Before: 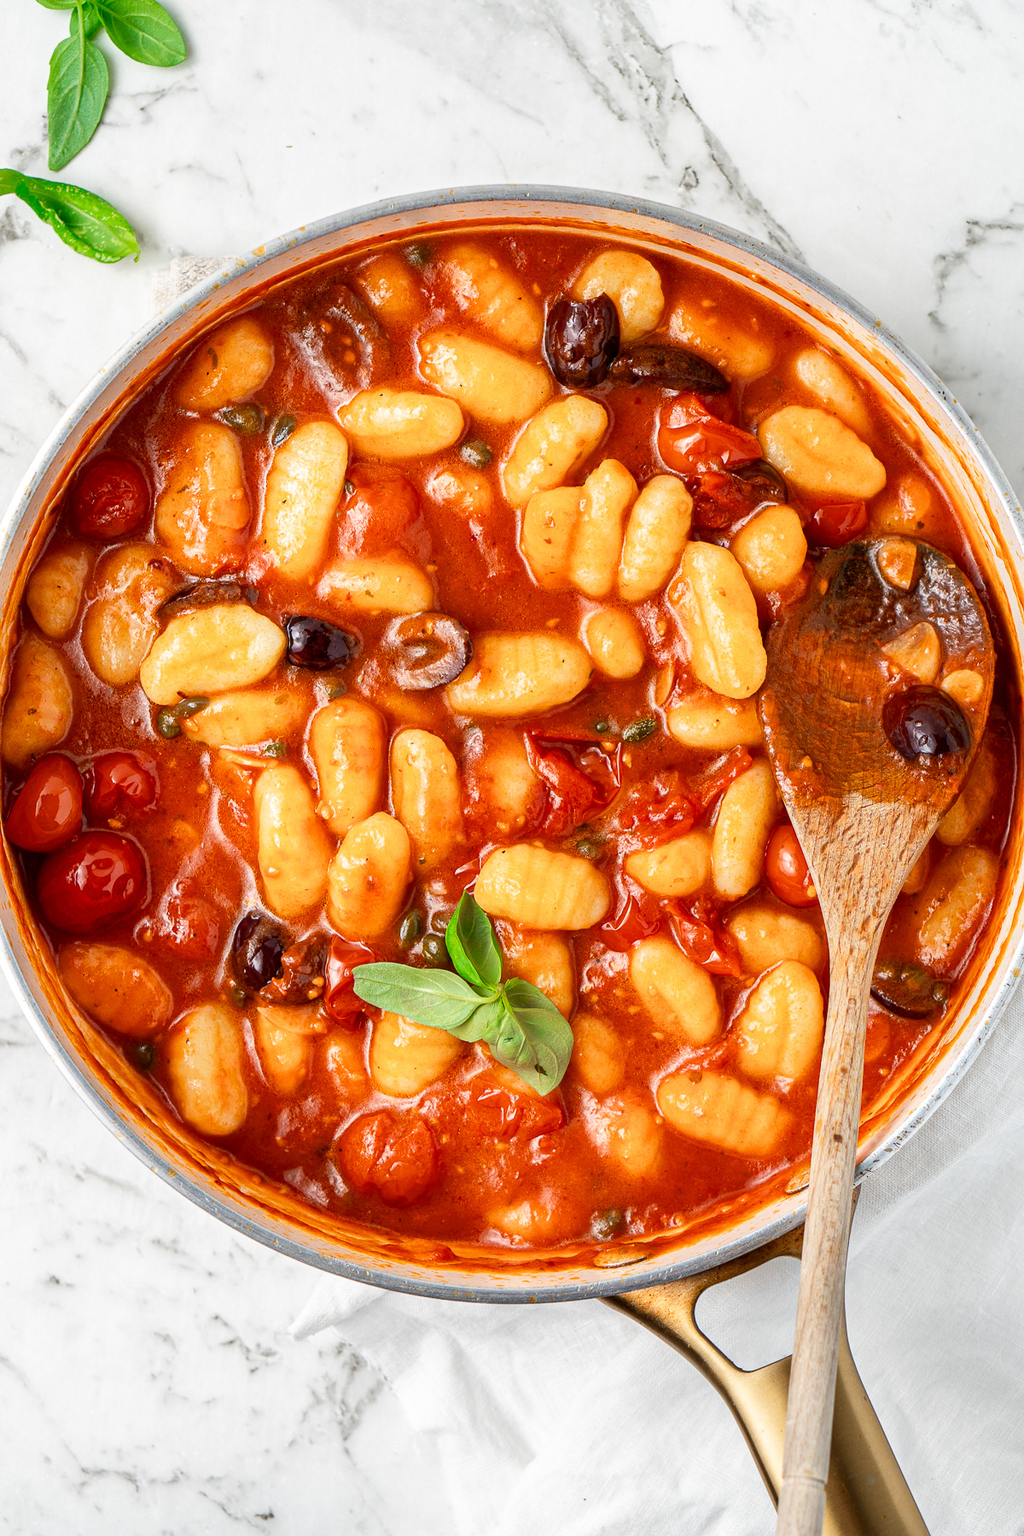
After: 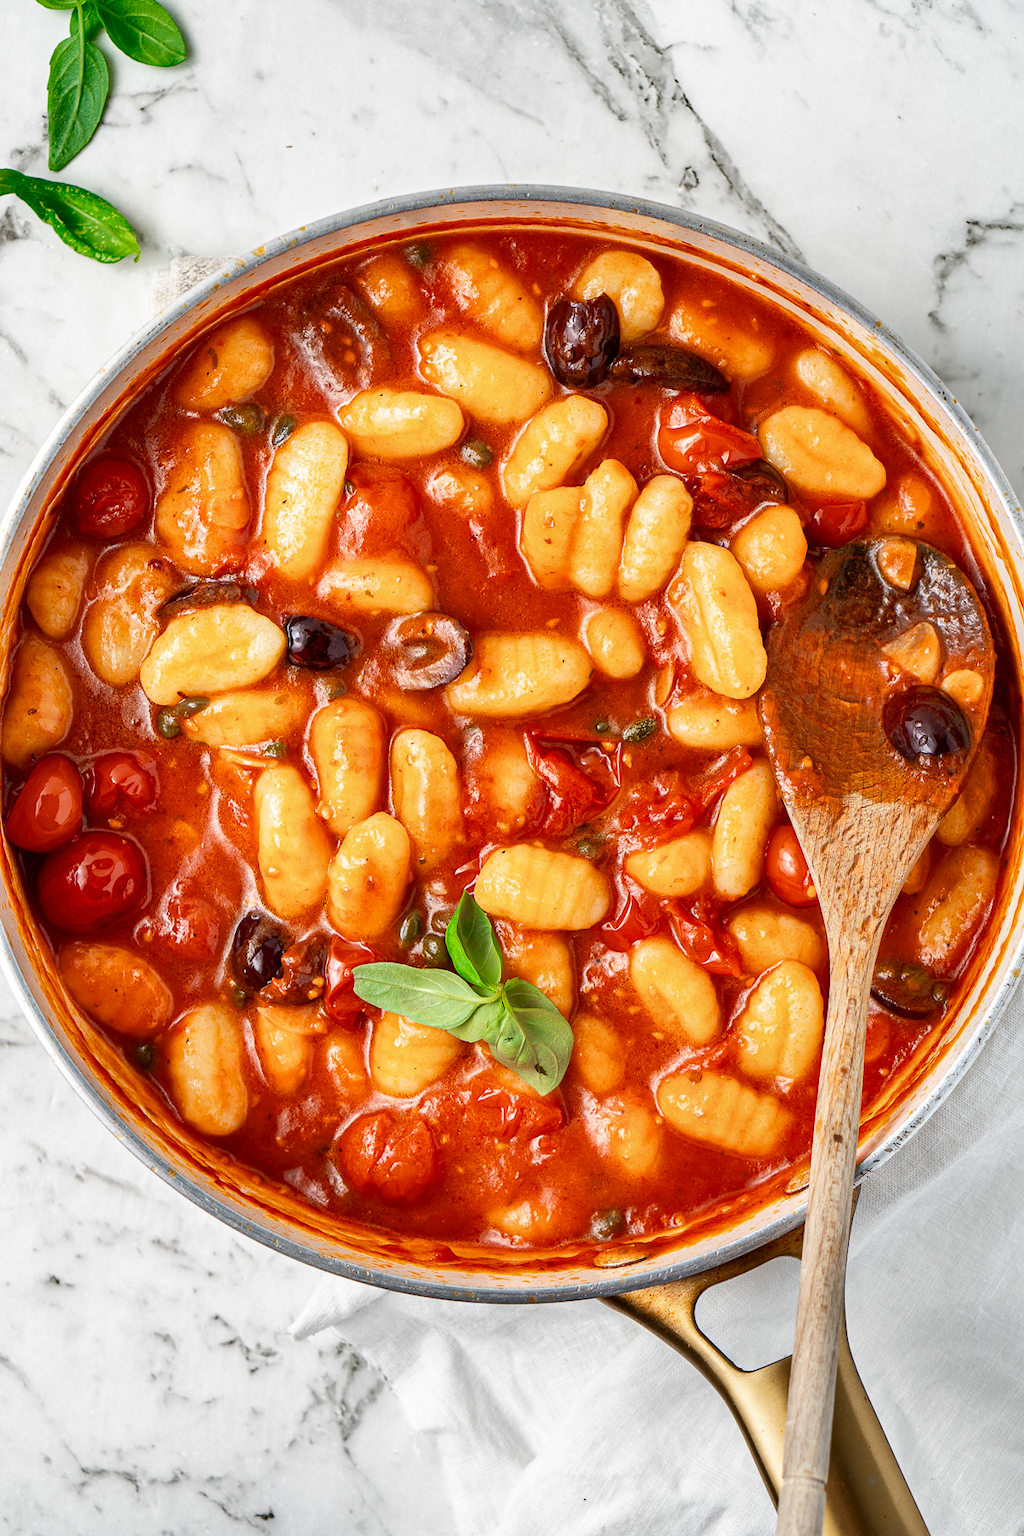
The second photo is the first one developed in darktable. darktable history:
exposure: compensate highlight preservation false
shadows and highlights: shadows 60, soften with gaussian
